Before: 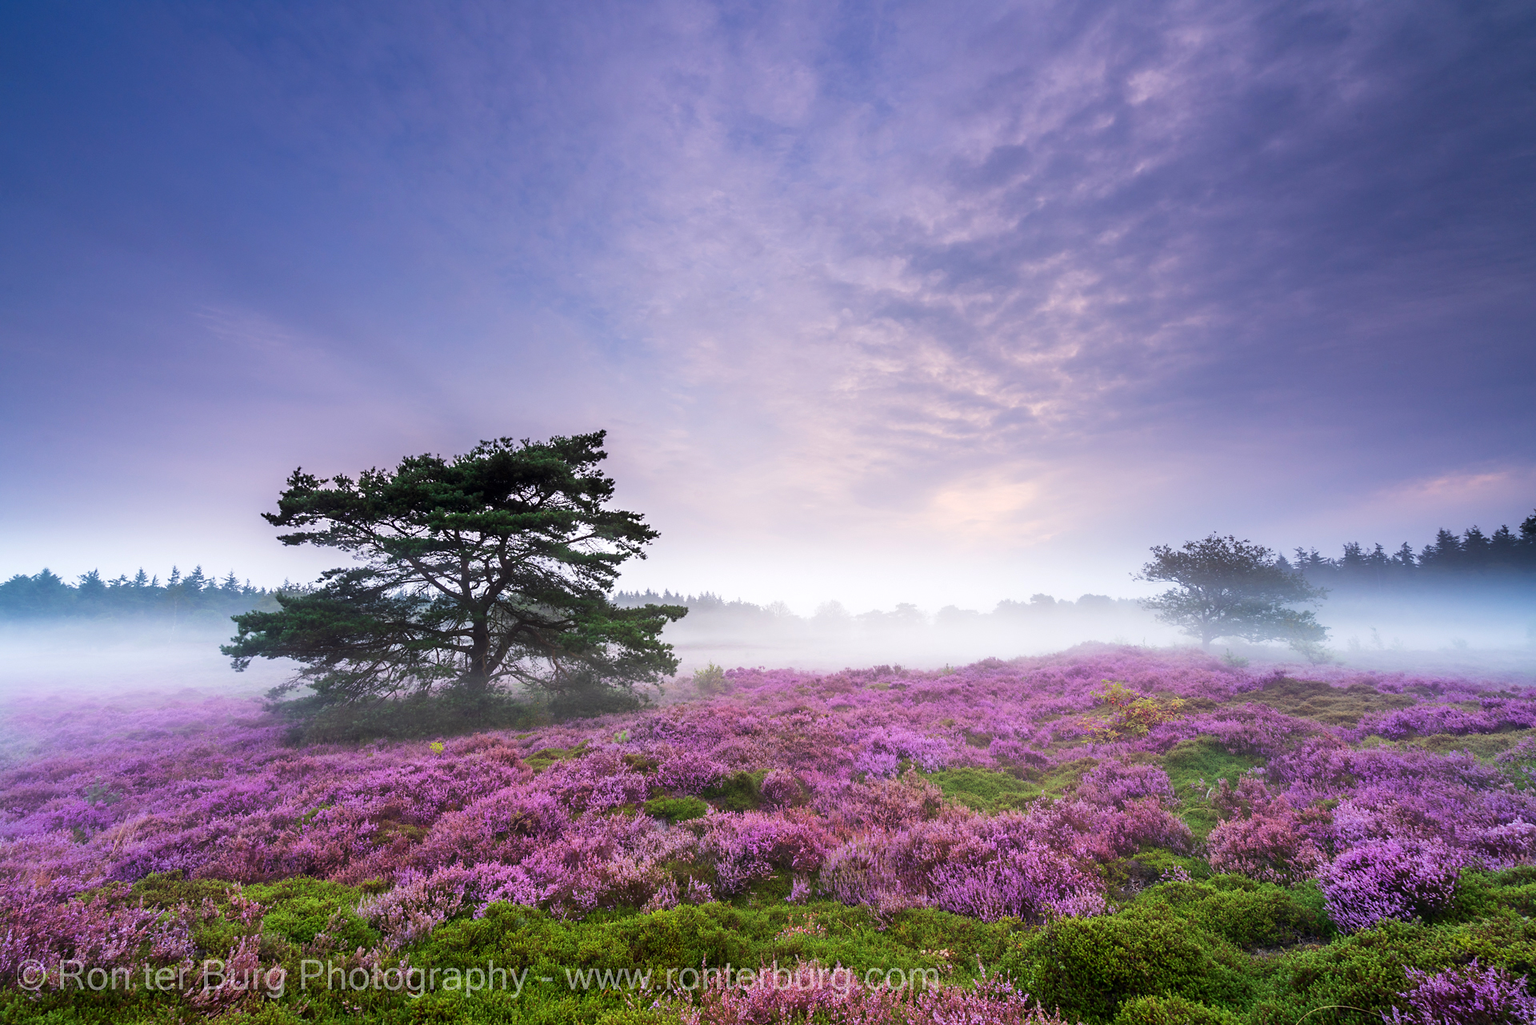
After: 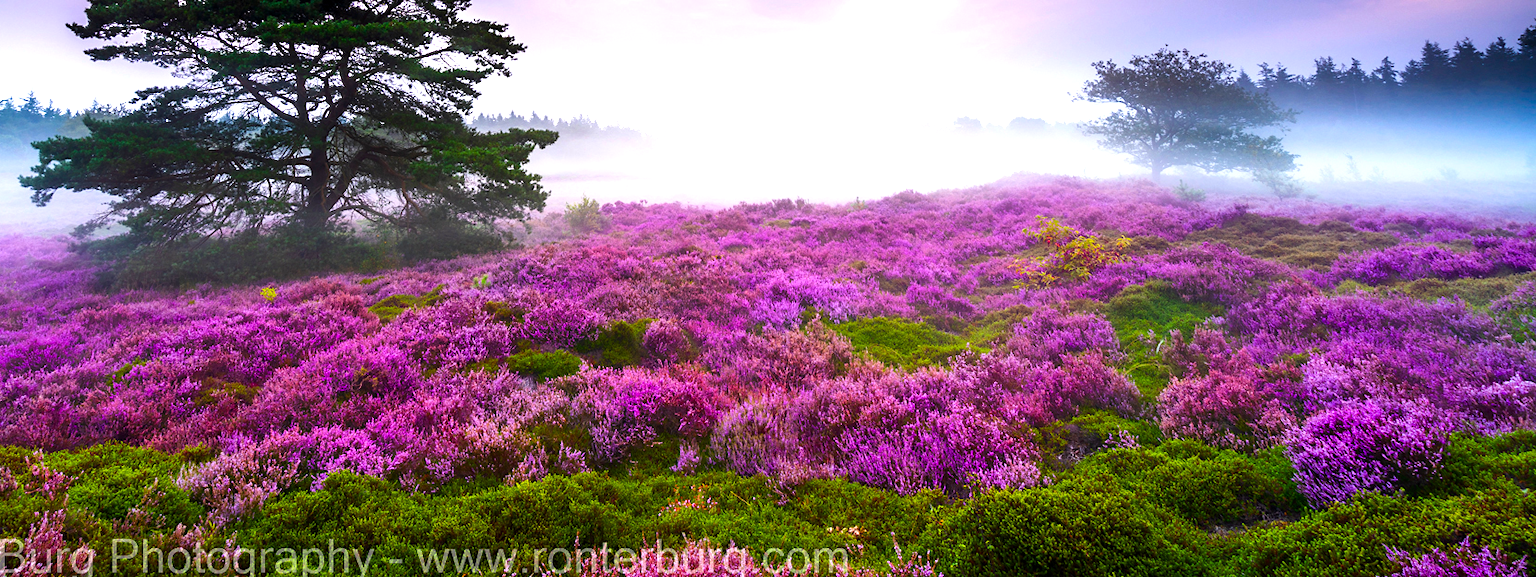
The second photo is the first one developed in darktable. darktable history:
color balance rgb: linear chroma grading › global chroma 9%, perceptual saturation grading › global saturation 36%, perceptual saturation grading › shadows 35%, perceptual brilliance grading › global brilliance 15%, perceptual brilliance grading › shadows -35%, global vibrance 15%
exposure: compensate exposure bias true, compensate highlight preservation false
crop and rotate: left 13.306%, top 48.129%, bottom 2.928%
